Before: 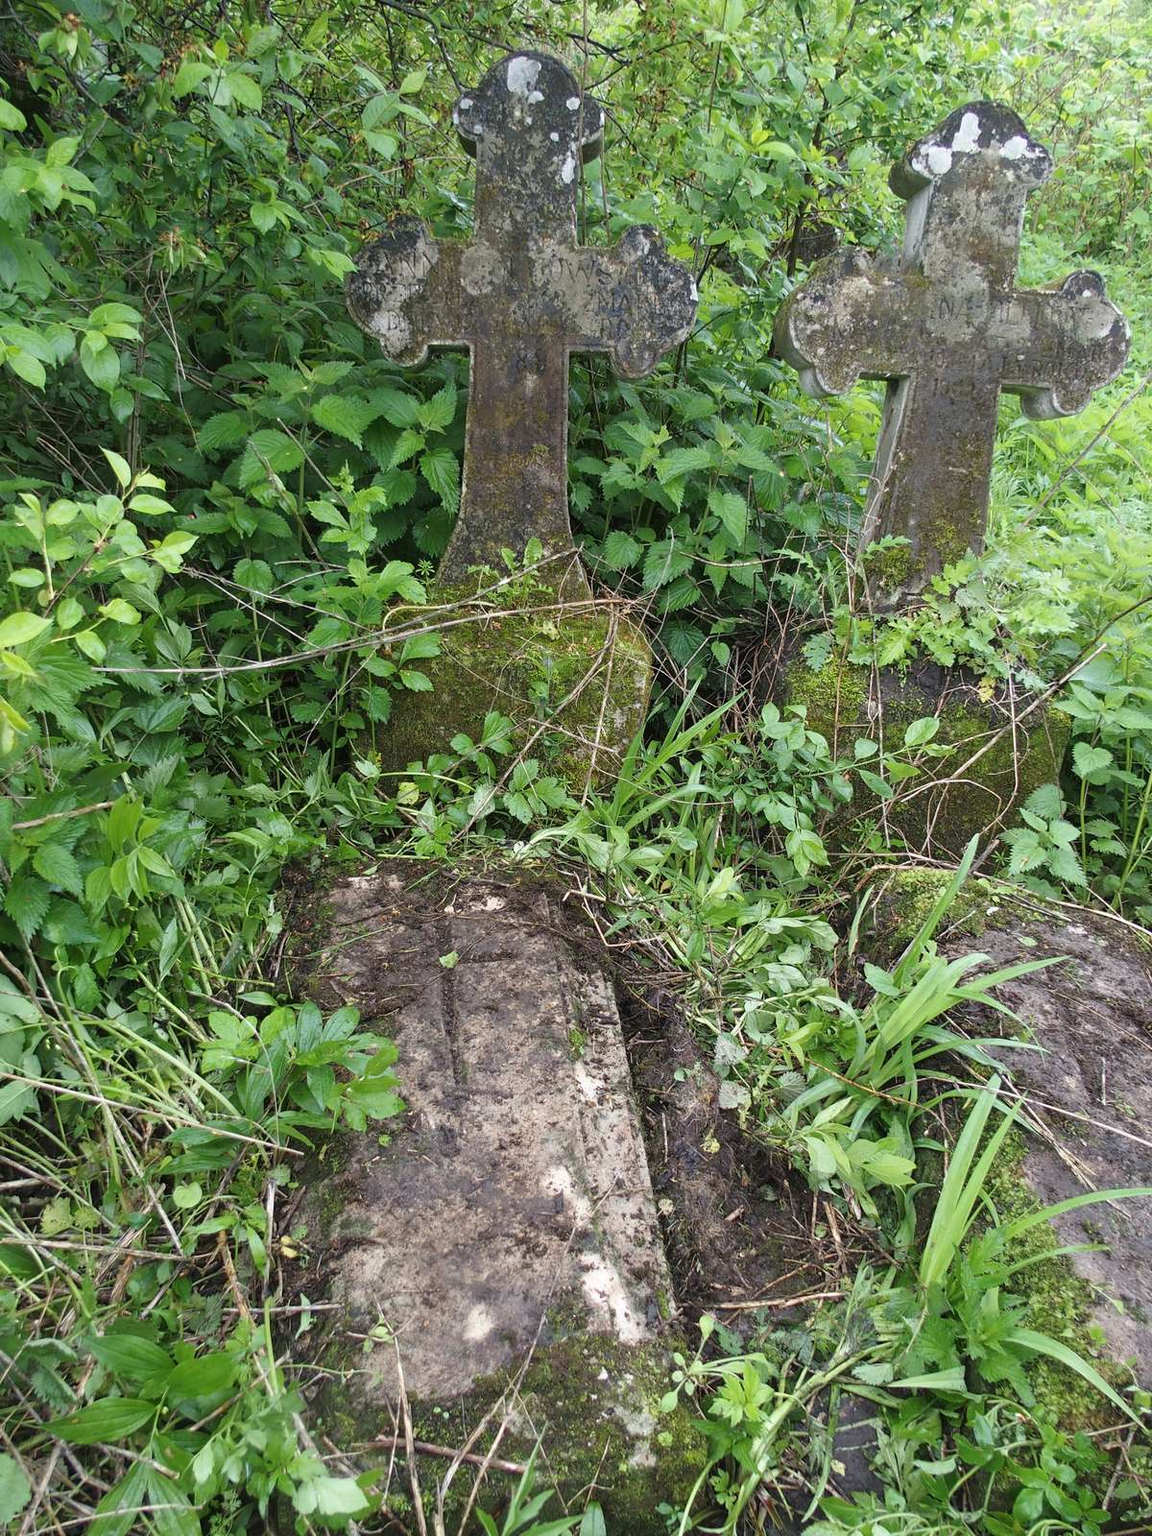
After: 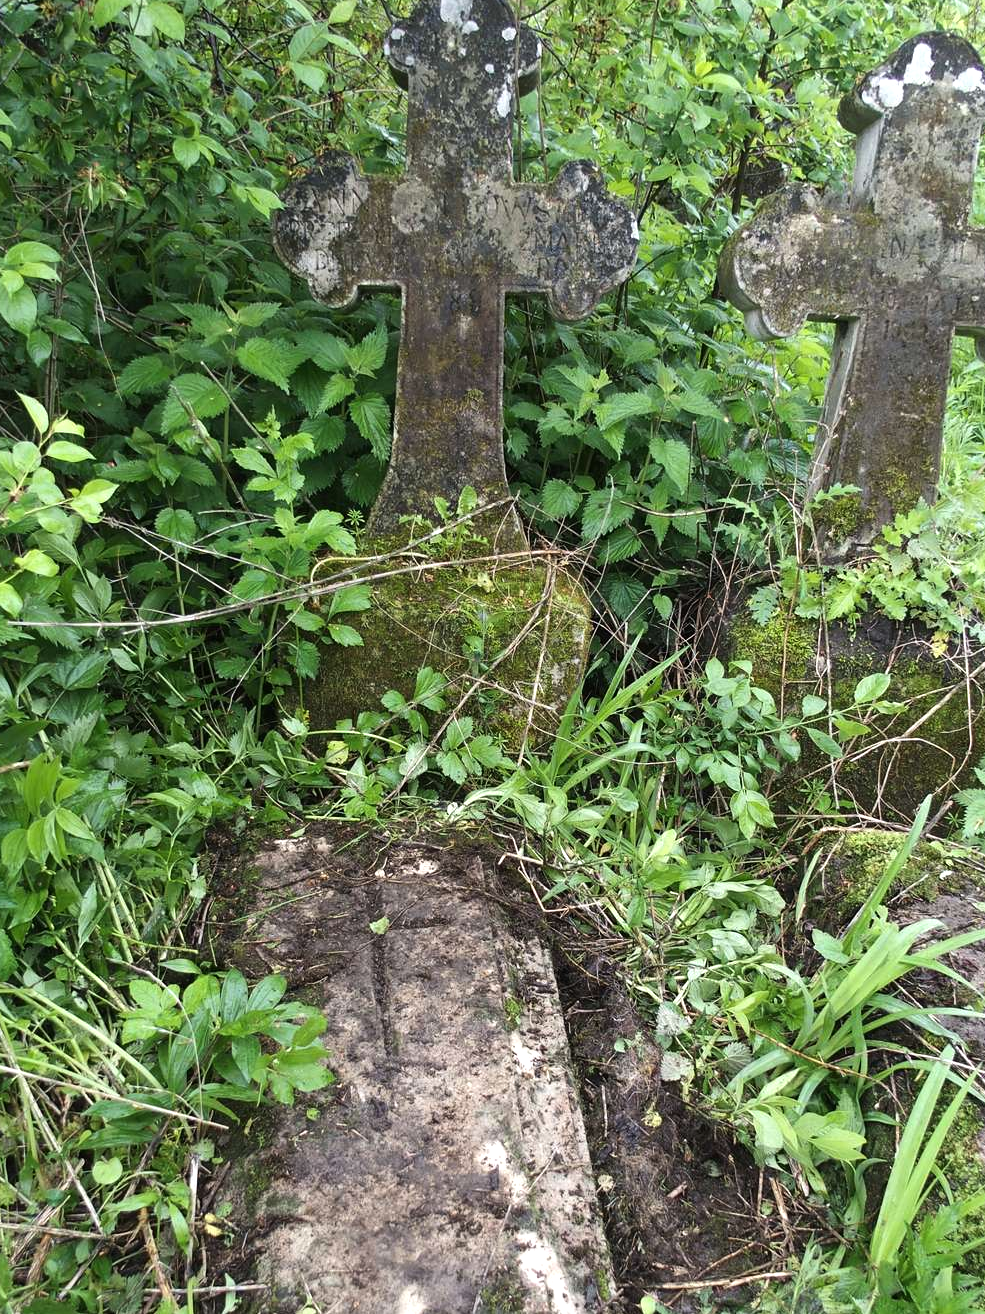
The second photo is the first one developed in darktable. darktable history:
crop and rotate: left 7.376%, top 4.666%, right 10.509%, bottom 13.188%
tone equalizer: -8 EV -0.392 EV, -7 EV -0.357 EV, -6 EV -0.319 EV, -5 EV -0.237 EV, -3 EV 0.202 EV, -2 EV 0.337 EV, -1 EV 0.364 EV, +0 EV 0.419 EV, edges refinement/feathering 500, mask exposure compensation -1.57 EV, preserve details no
